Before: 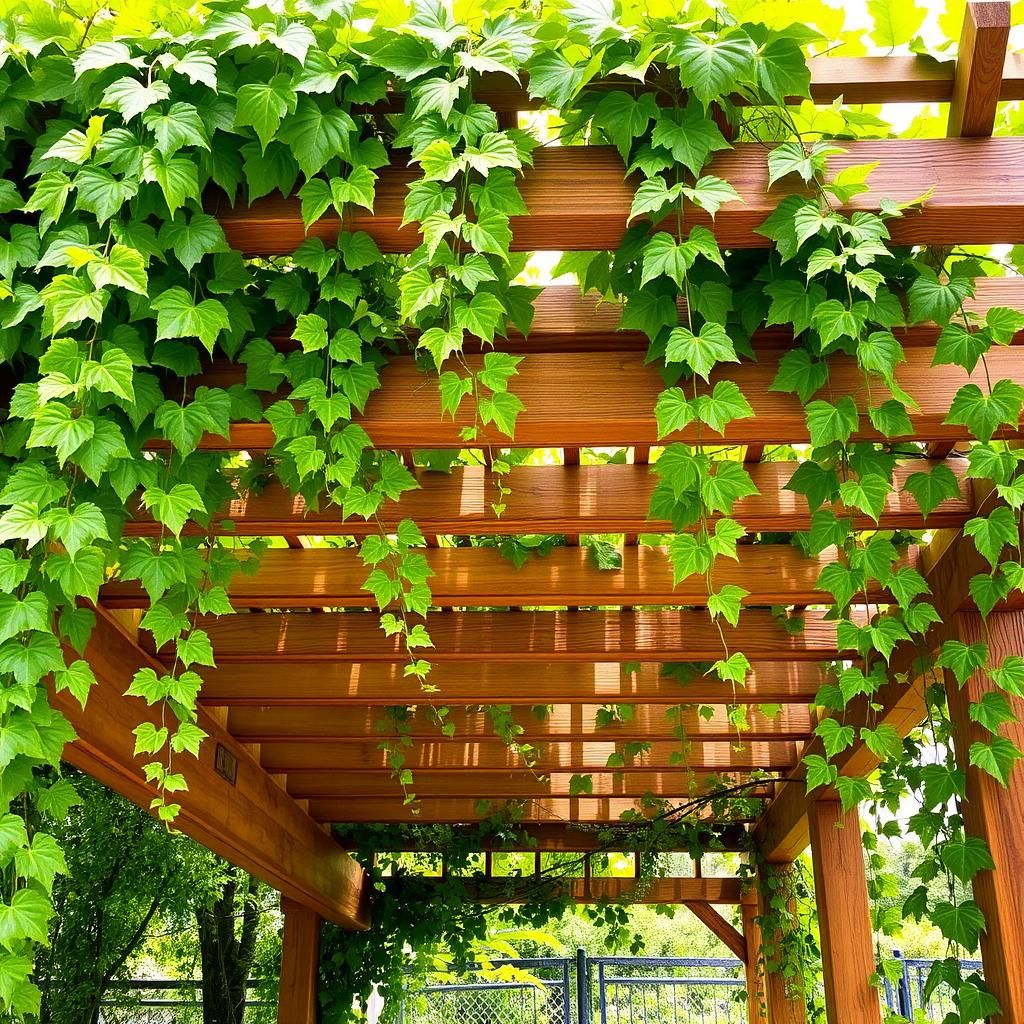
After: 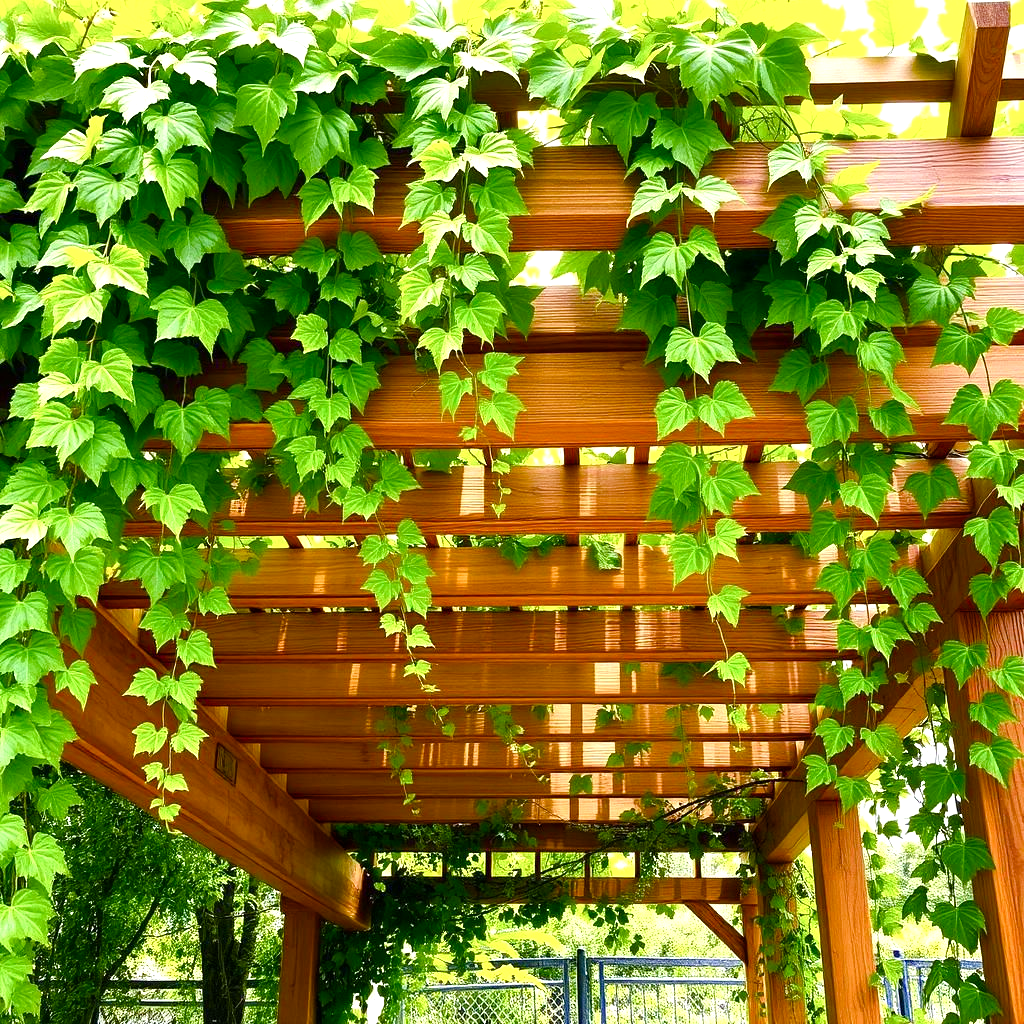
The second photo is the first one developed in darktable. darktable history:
color balance rgb: perceptual saturation grading › global saturation 25%, perceptual saturation grading › highlights -50%, perceptual saturation grading › shadows 30%, perceptual brilliance grading › global brilliance 12%, global vibrance 20%
color correction: highlights a* -2.68, highlights b* 2.57
